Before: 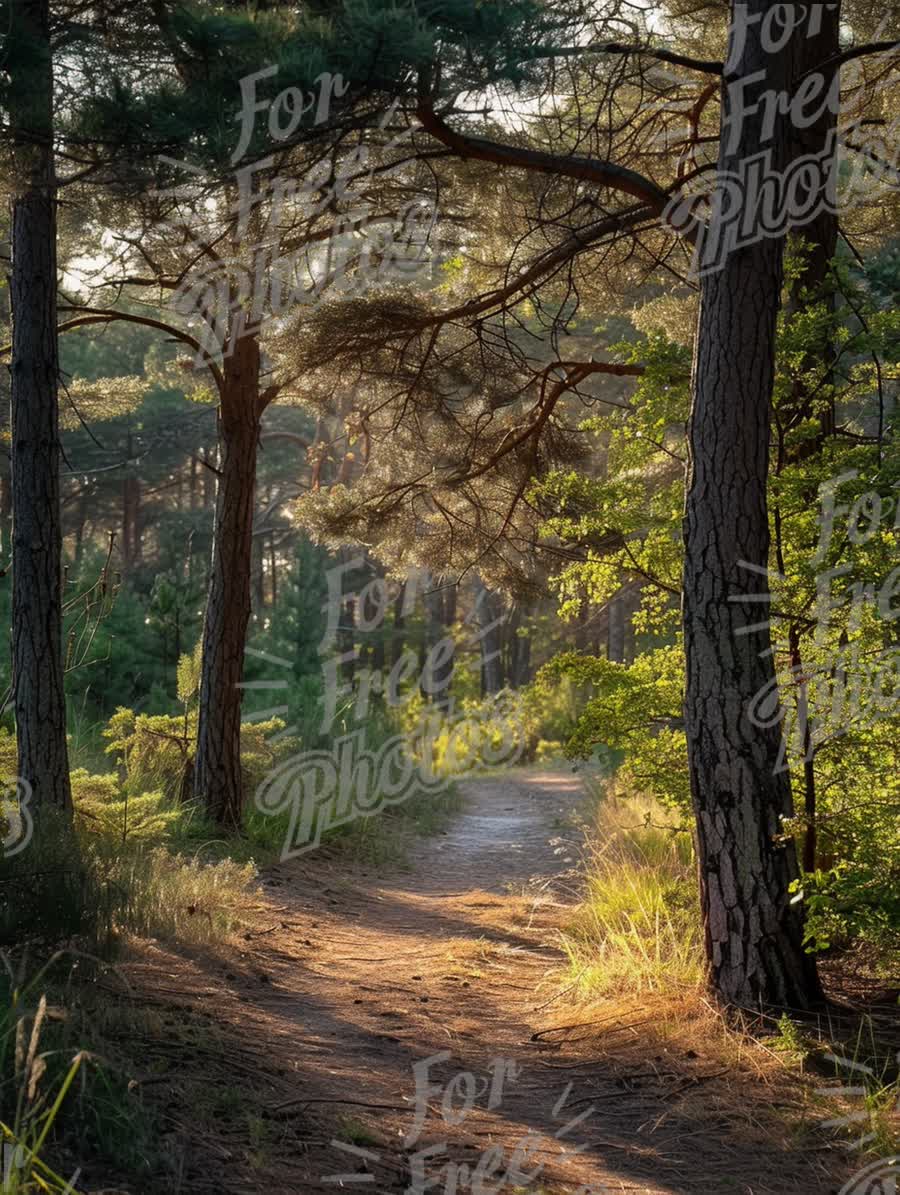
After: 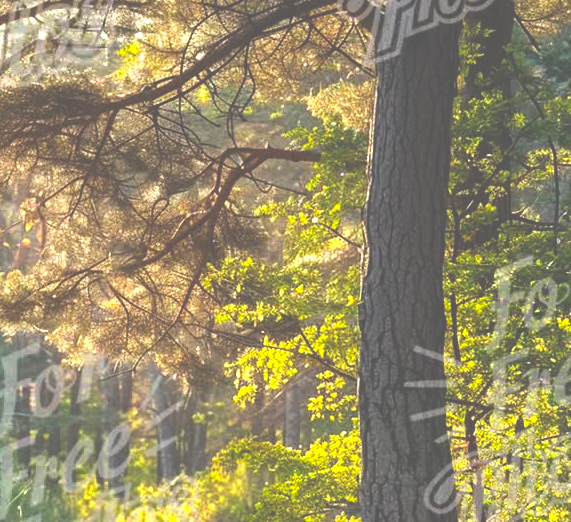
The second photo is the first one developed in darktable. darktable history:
crop: left 36.093%, top 17.954%, right 0.352%, bottom 38.286%
exposure: black level correction -0.072, exposure 0.5 EV, compensate highlight preservation false
color balance rgb: perceptual saturation grading › global saturation 35.86%, perceptual saturation grading › shadows 35.457%, perceptual brilliance grading › global brilliance -4.52%, perceptual brilliance grading › highlights 24.793%, perceptual brilliance grading › mid-tones 6.925%, perceptual brilliance grading › shadows -4.906%, global vibrance 20%
contrast brightness saturation: contrast 0.079, saturation 0.019
